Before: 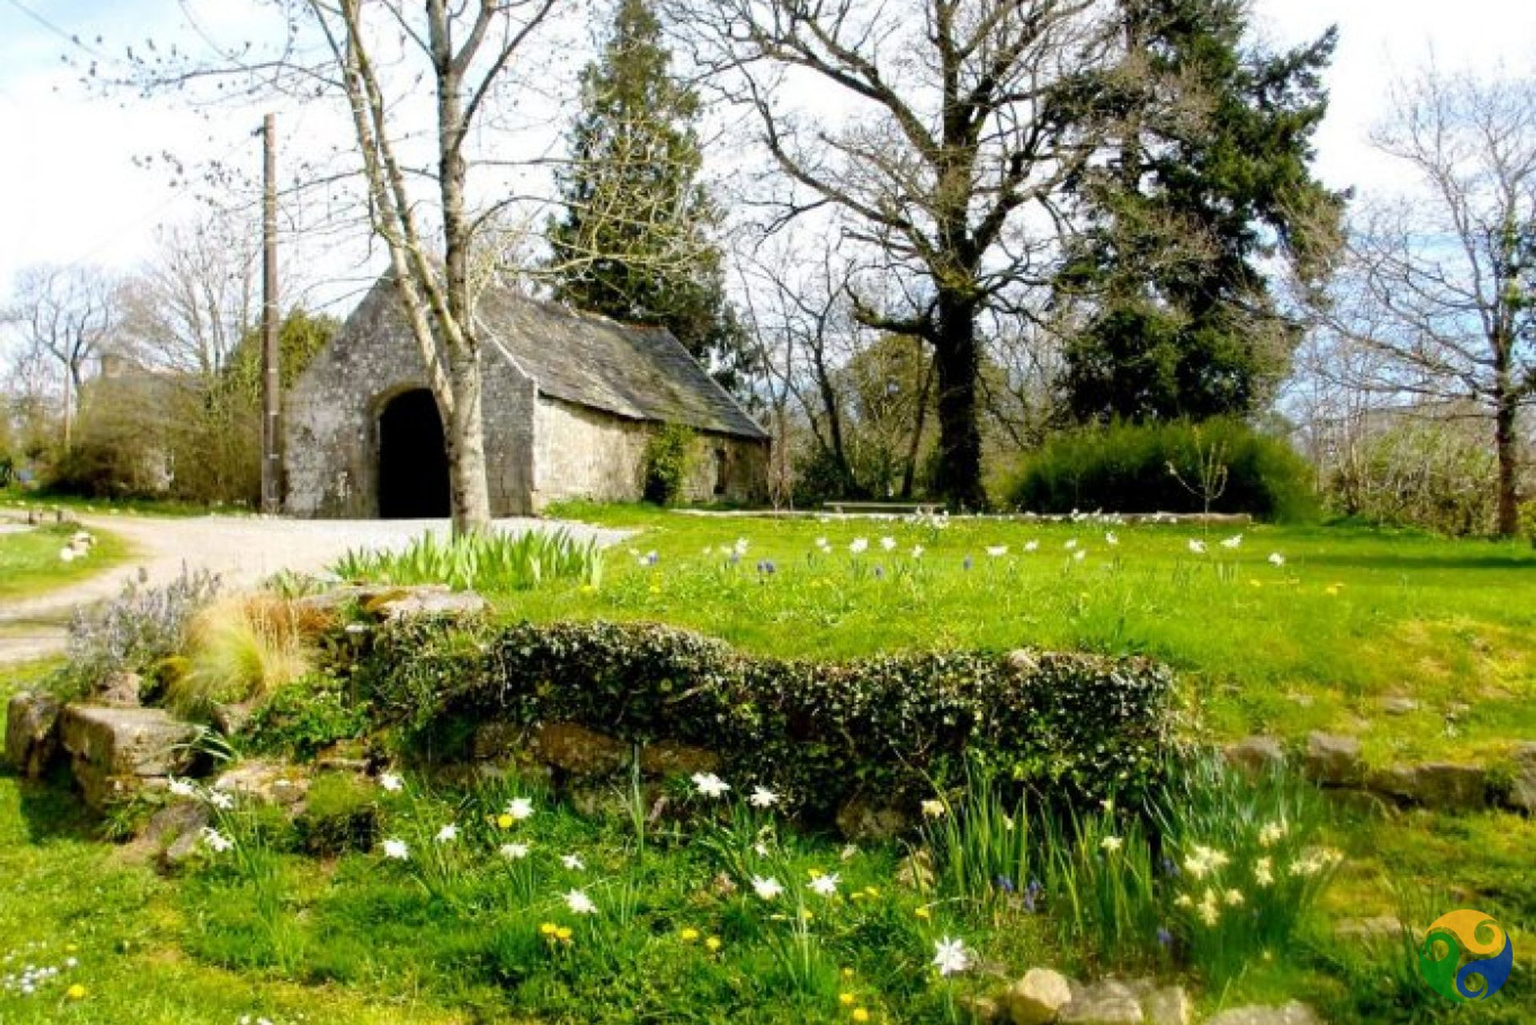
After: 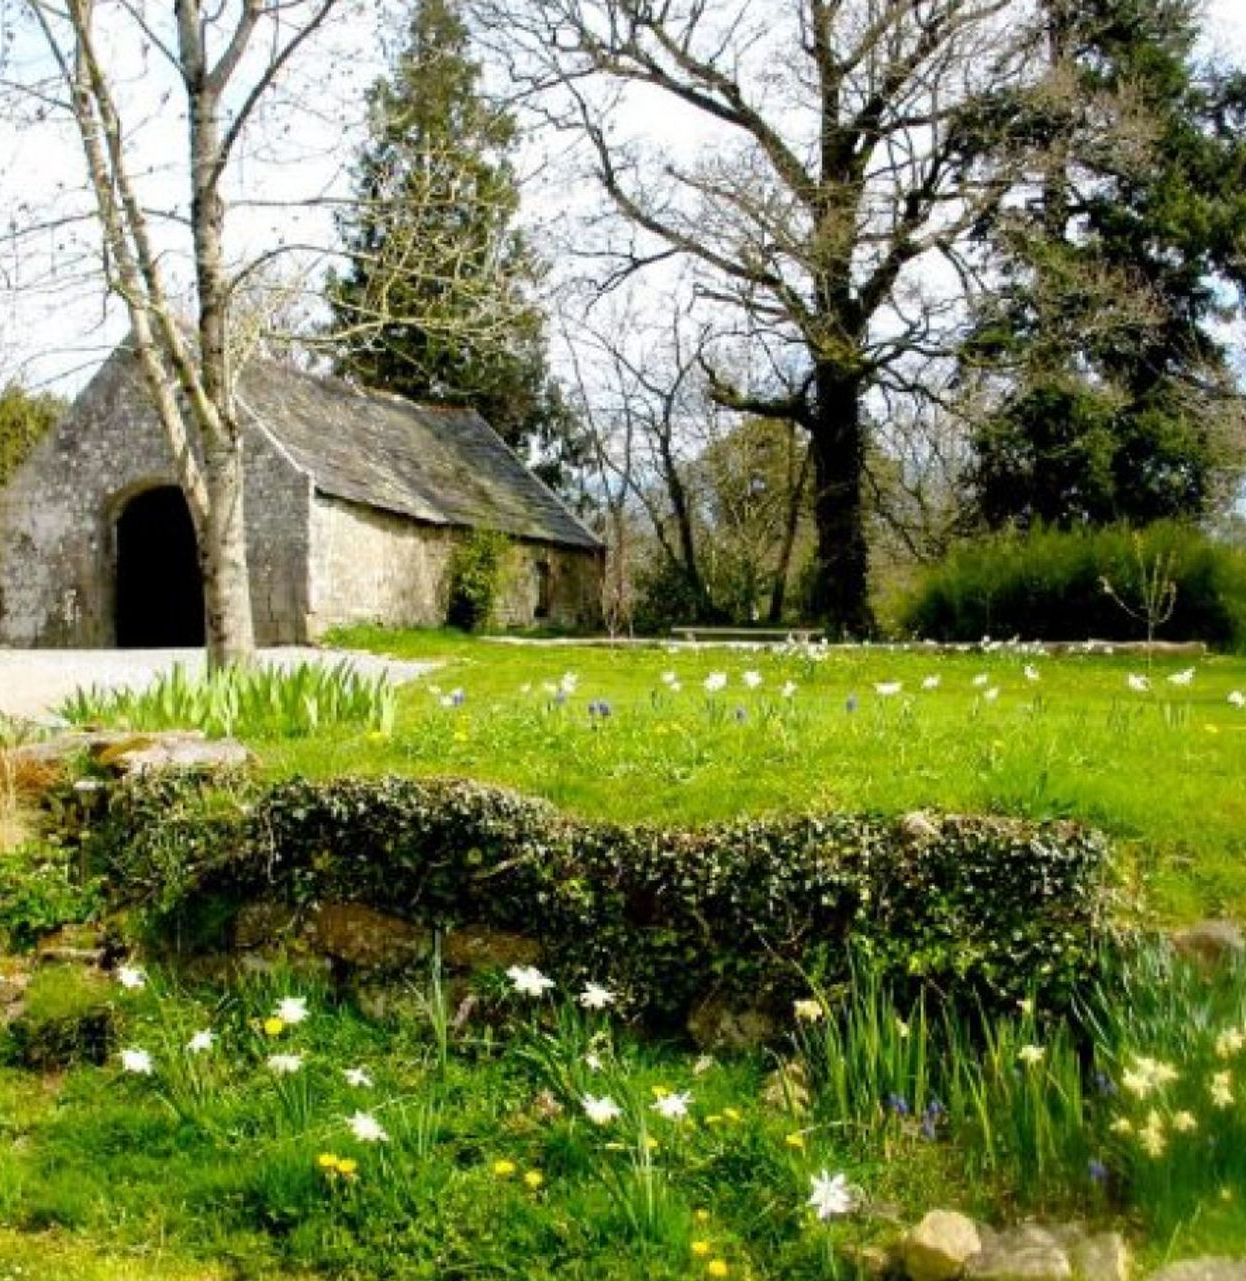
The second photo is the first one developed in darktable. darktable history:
crop and rotate: left 18.655%, right 16.4%
